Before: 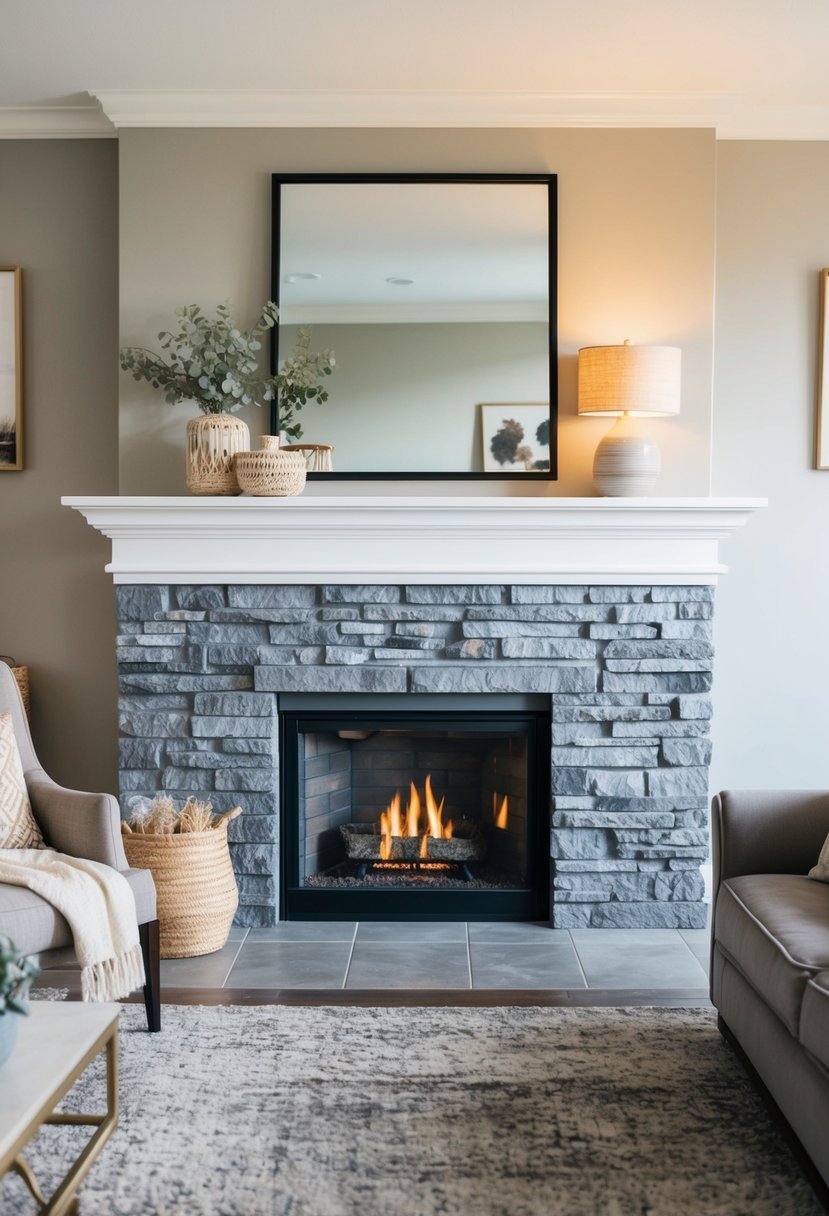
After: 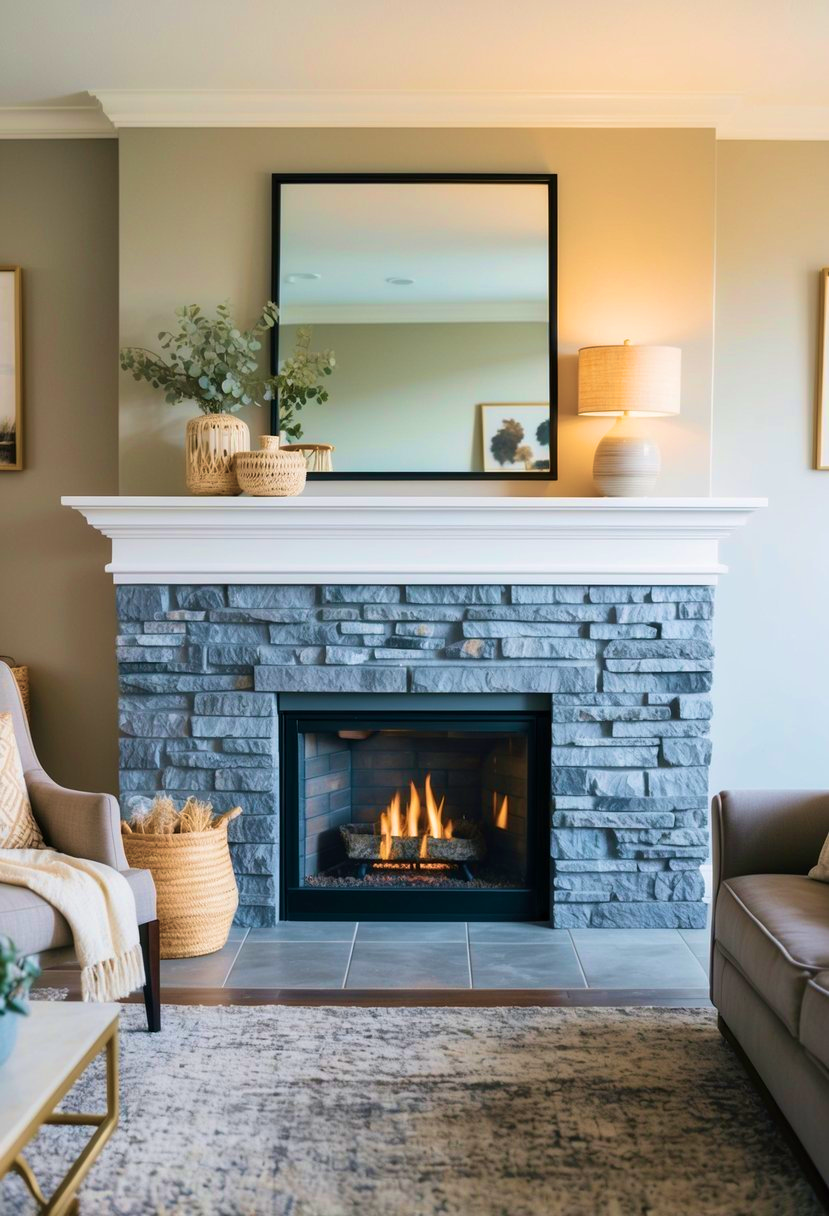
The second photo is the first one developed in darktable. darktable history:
color balance: contrast fulcrum 17.78%
velvia: strength 75%
